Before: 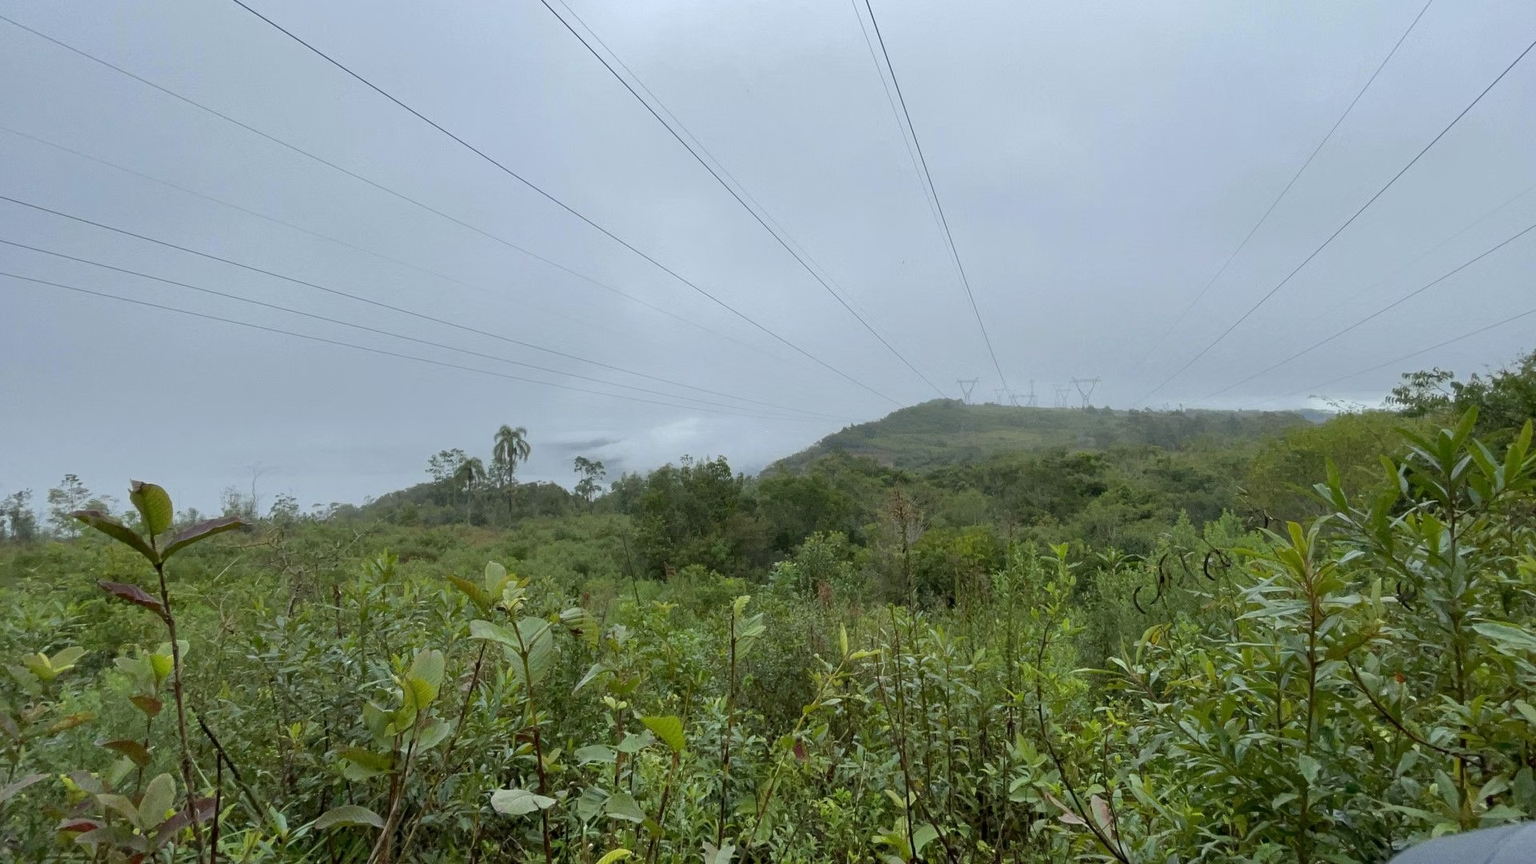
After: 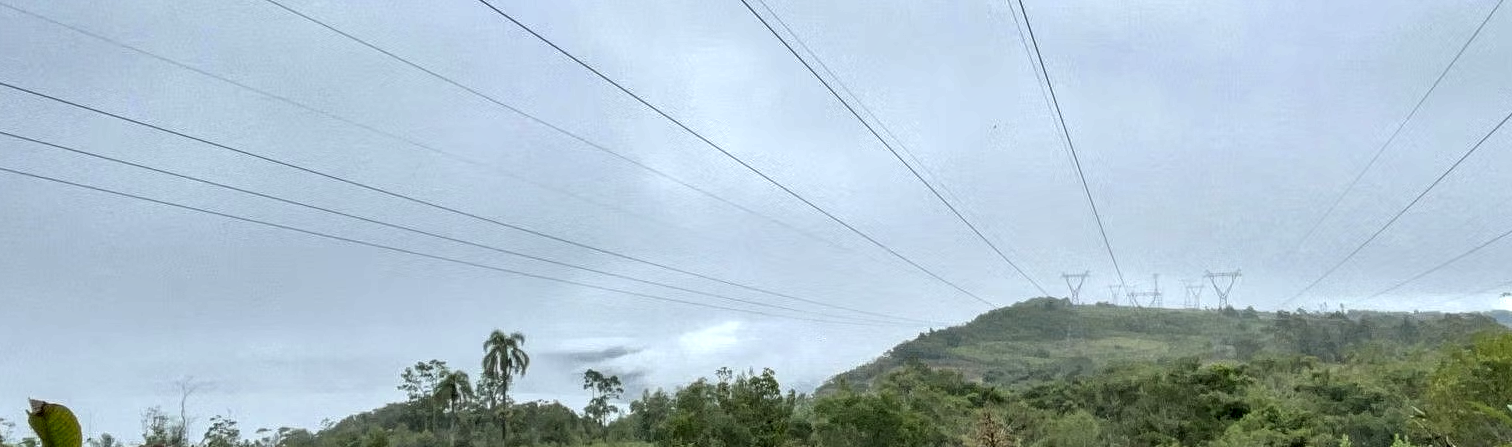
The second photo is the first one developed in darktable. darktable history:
crop: left 6.995%, top 18.687%, right 14.251%, bottom 39.924%
shadows and highlights: shadows 20.99, highlights -36.73, soften with gaussian
exposure: black level correction 0, exposure 0.5 EV, compensate highlight preservation false
local contrast: highlights 78%, shadows 56%, detail 174%, midtone range 0.428
